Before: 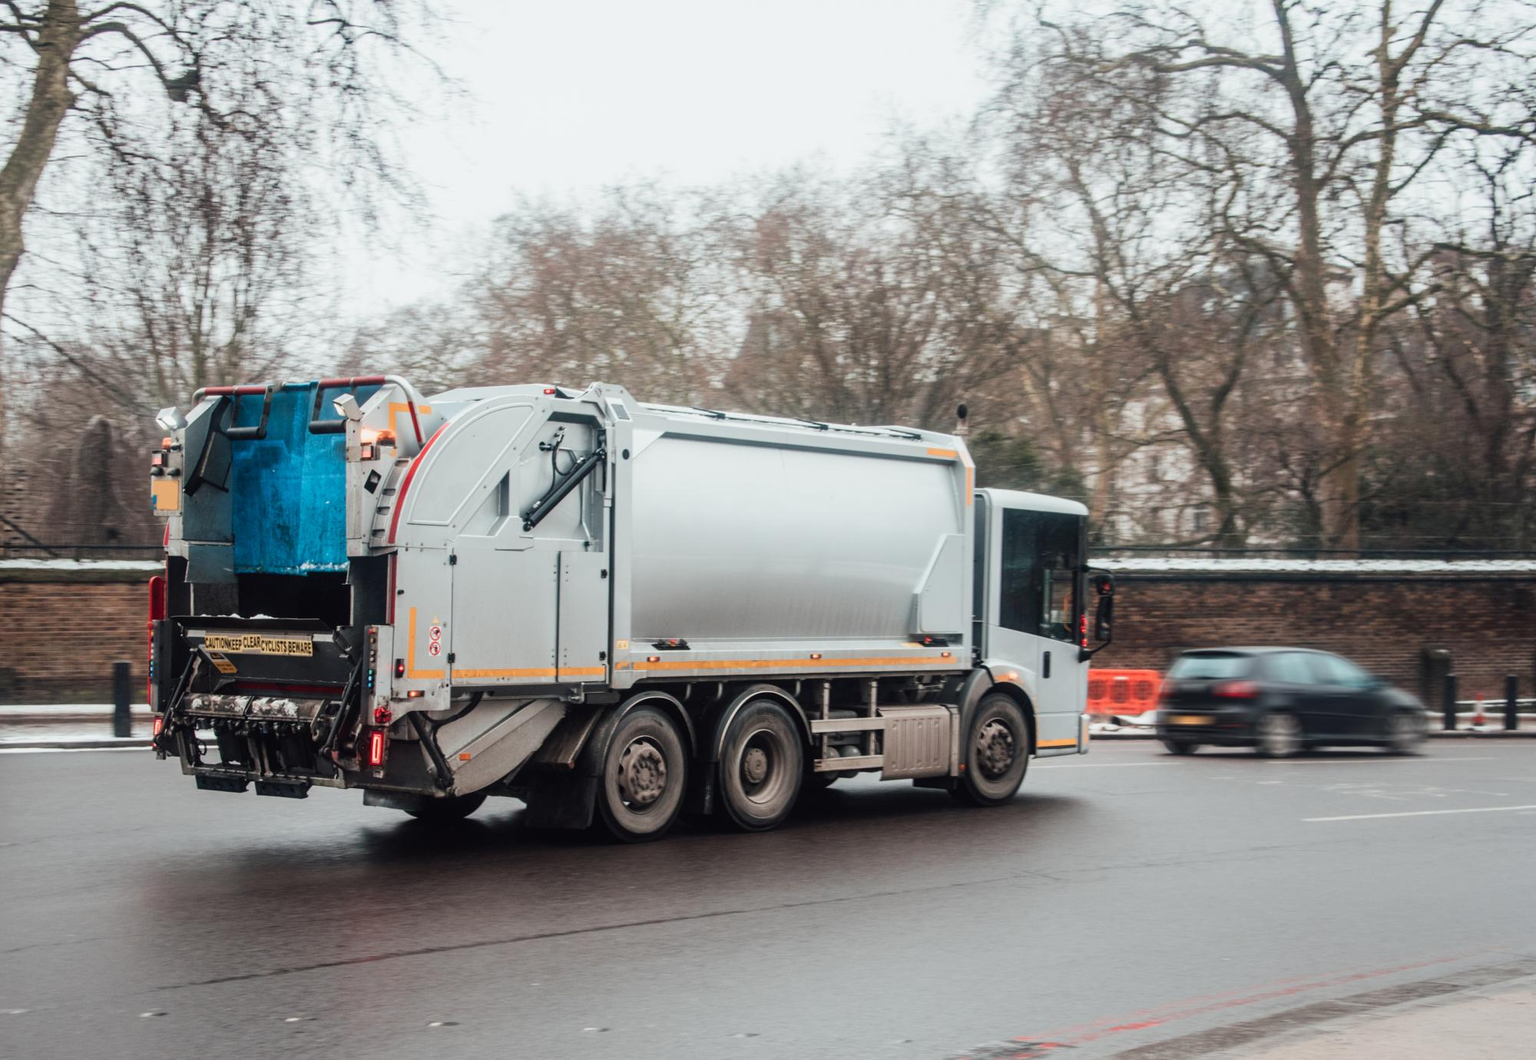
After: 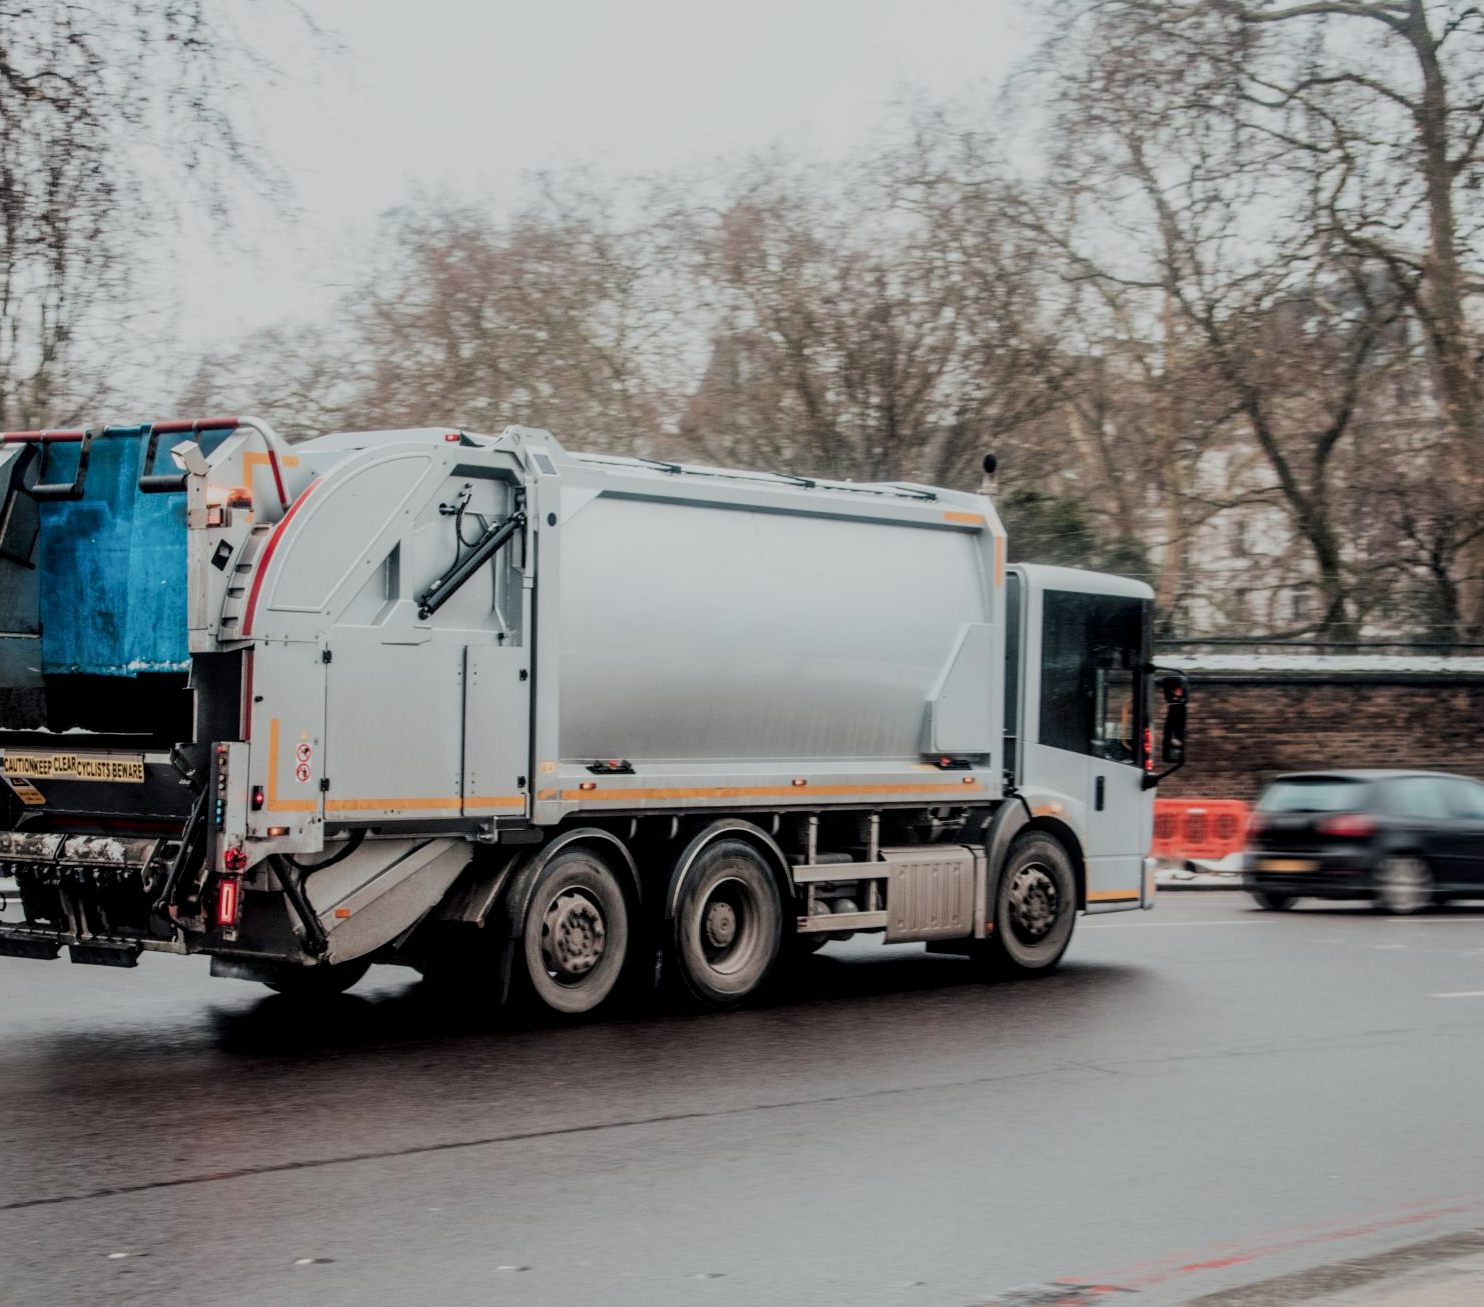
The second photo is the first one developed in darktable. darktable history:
filmic rgb: black relative exposure -6.98 EV, white relative exposure 5.63 EV, hardness 2.86
local contrast: on, module defaults
crop and rotate: left 13.15%, top 5.251%, right 12.609%
